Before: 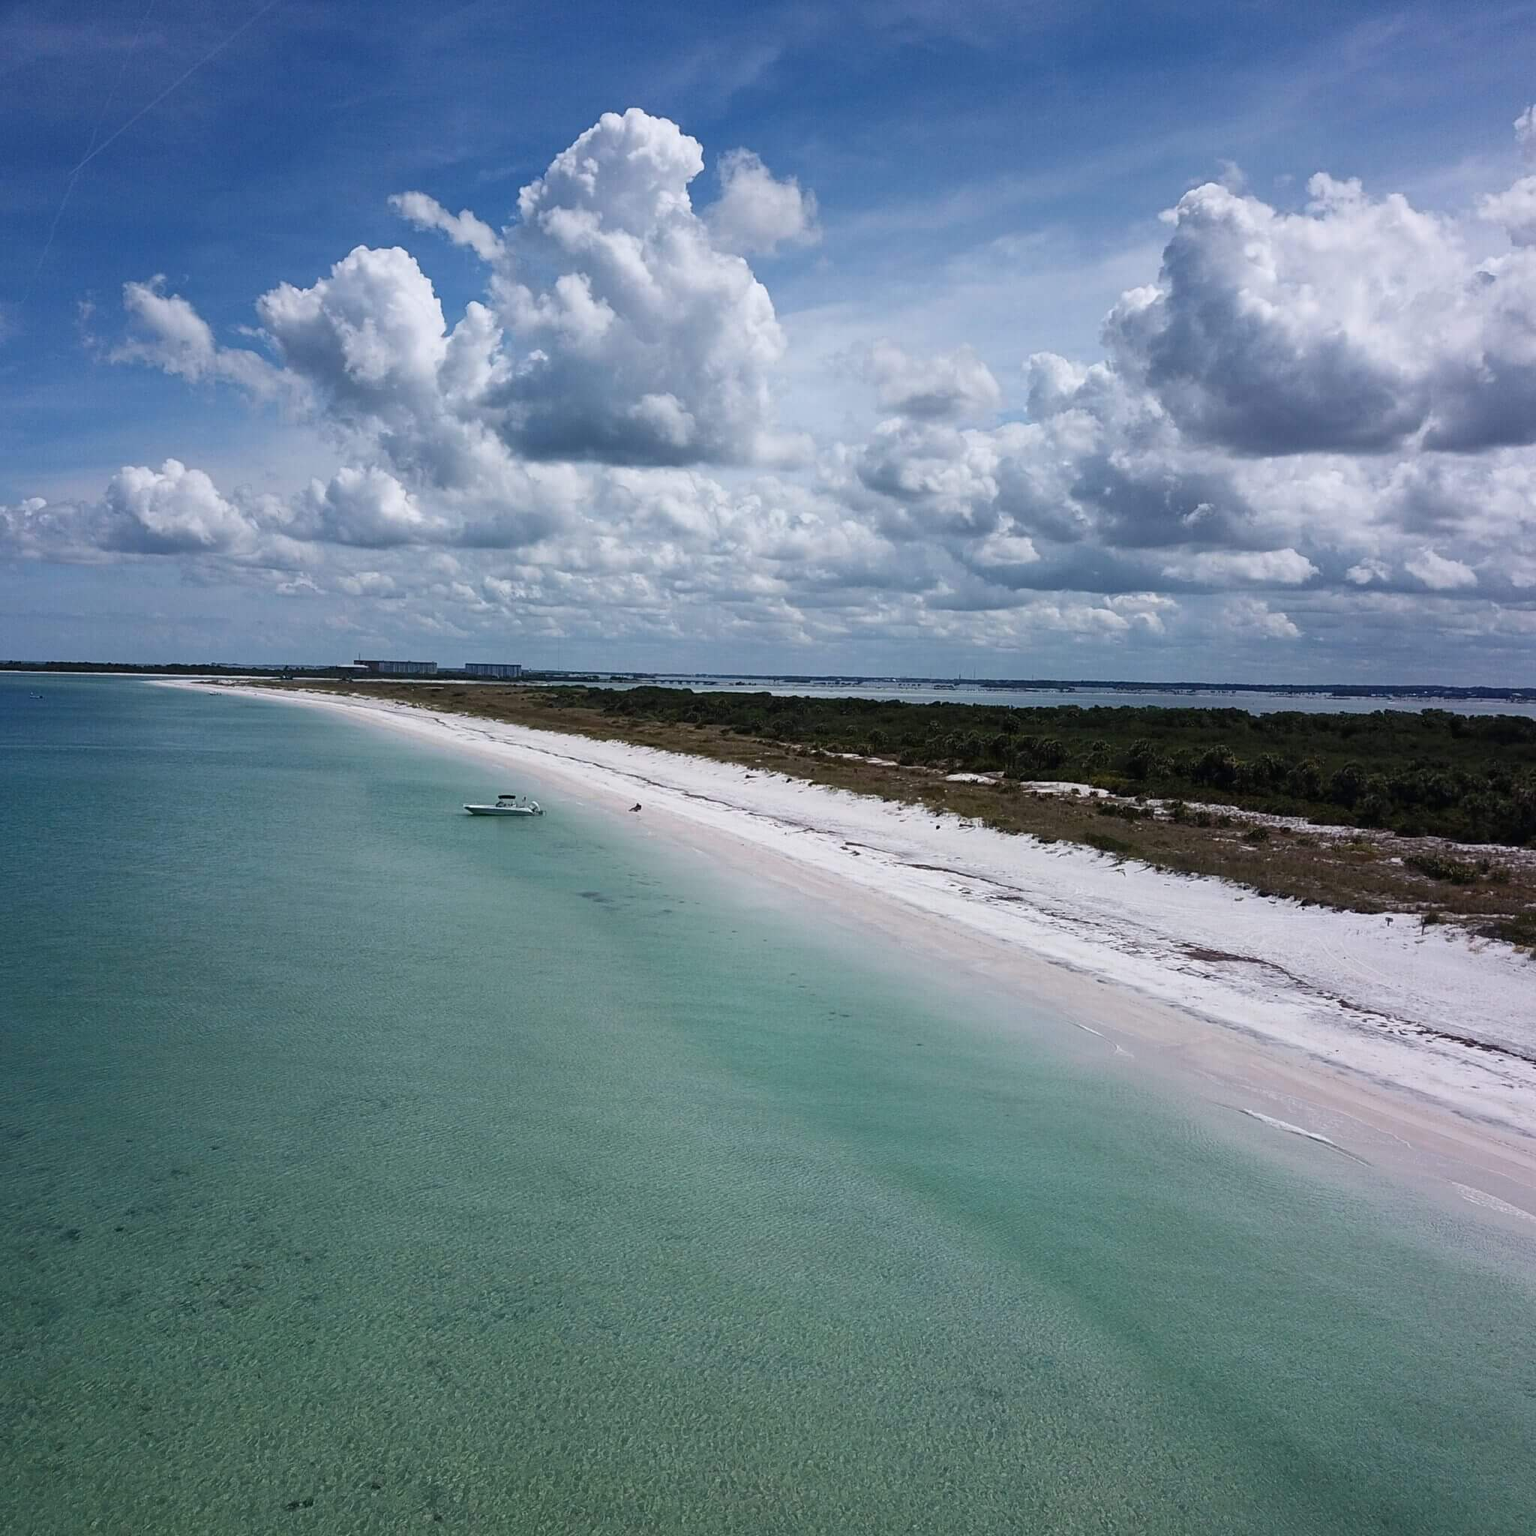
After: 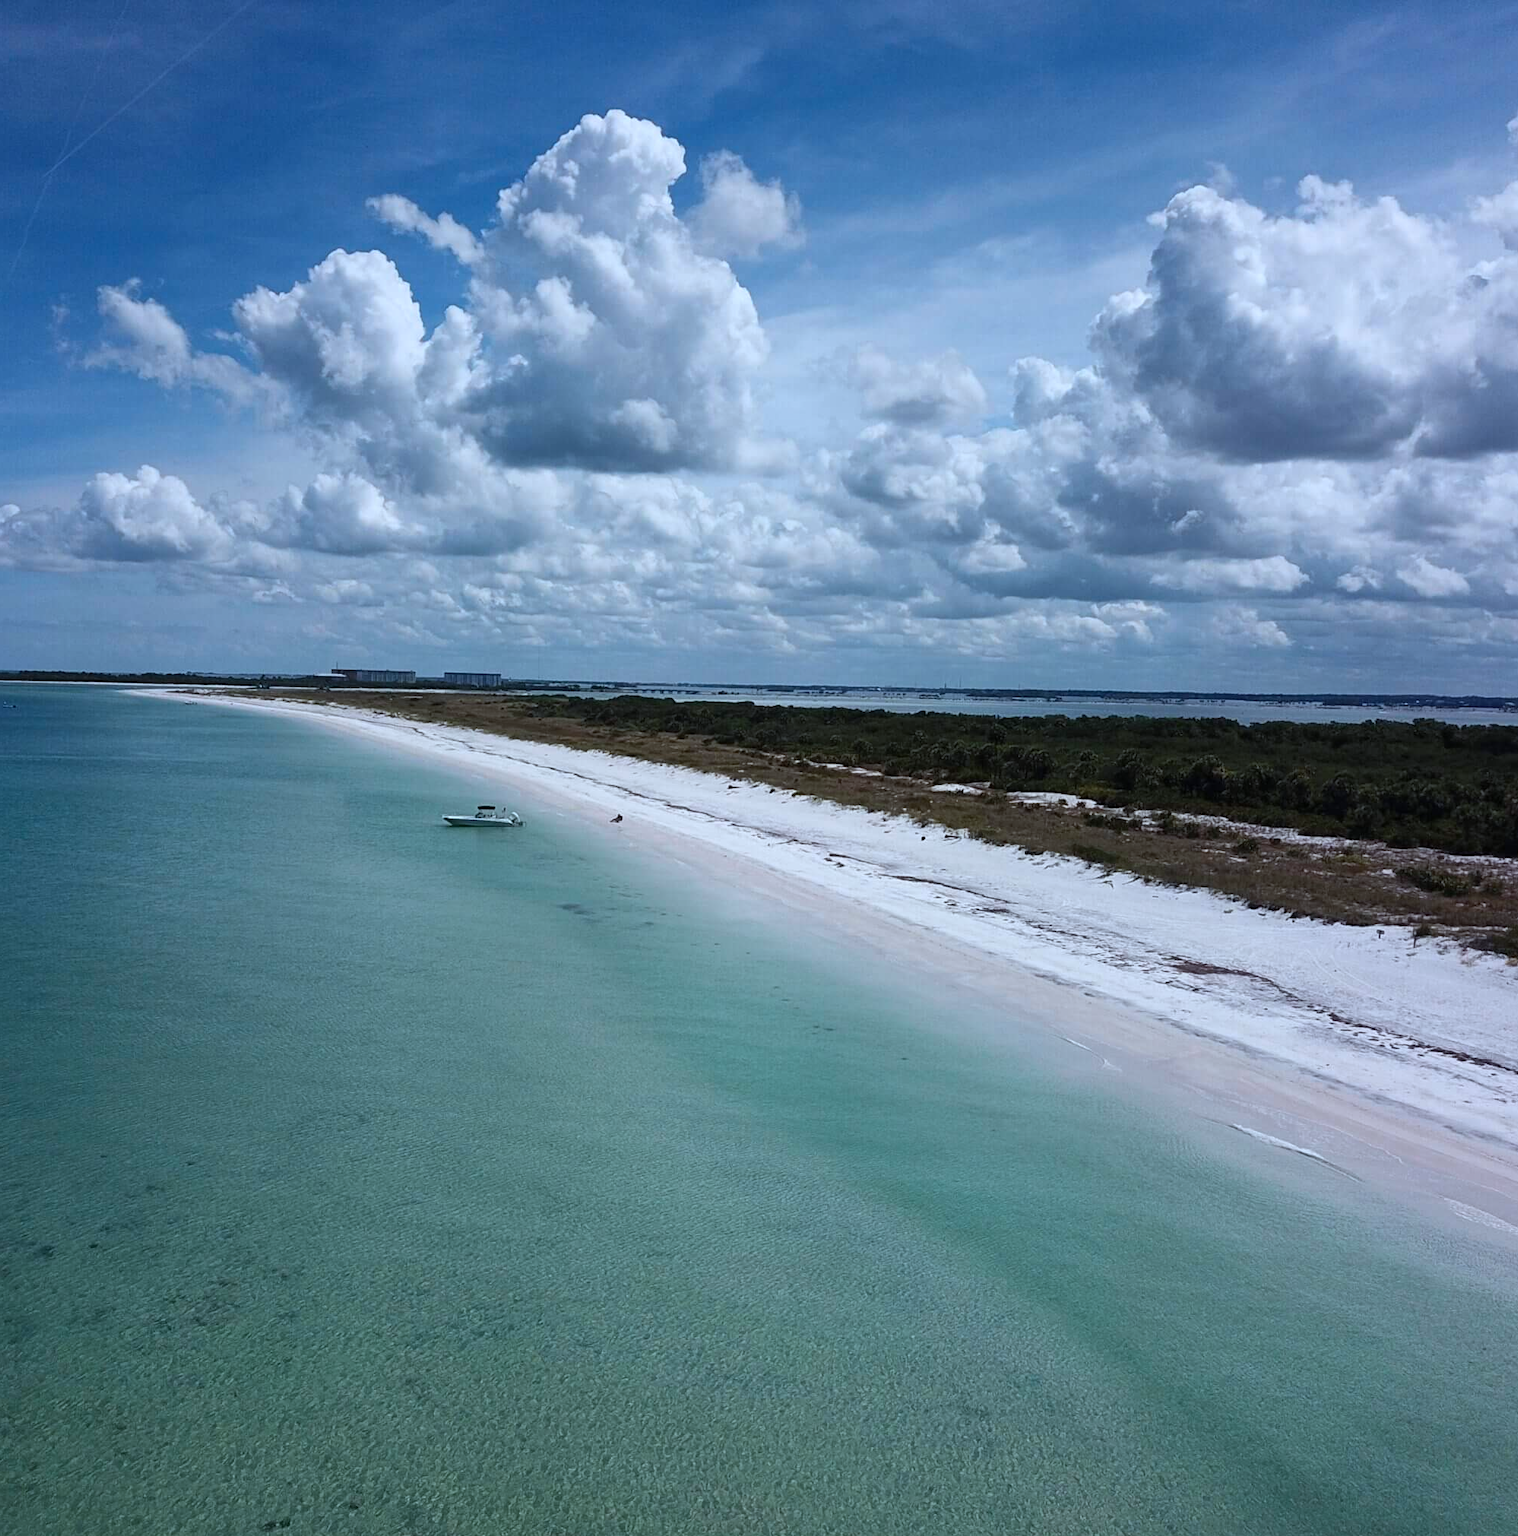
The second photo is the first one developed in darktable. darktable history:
color correction: highlights a* -4.18, highlights b* -10.81
crop and rotate: left 1.774%, right 0.633%, bottom 1.28%
